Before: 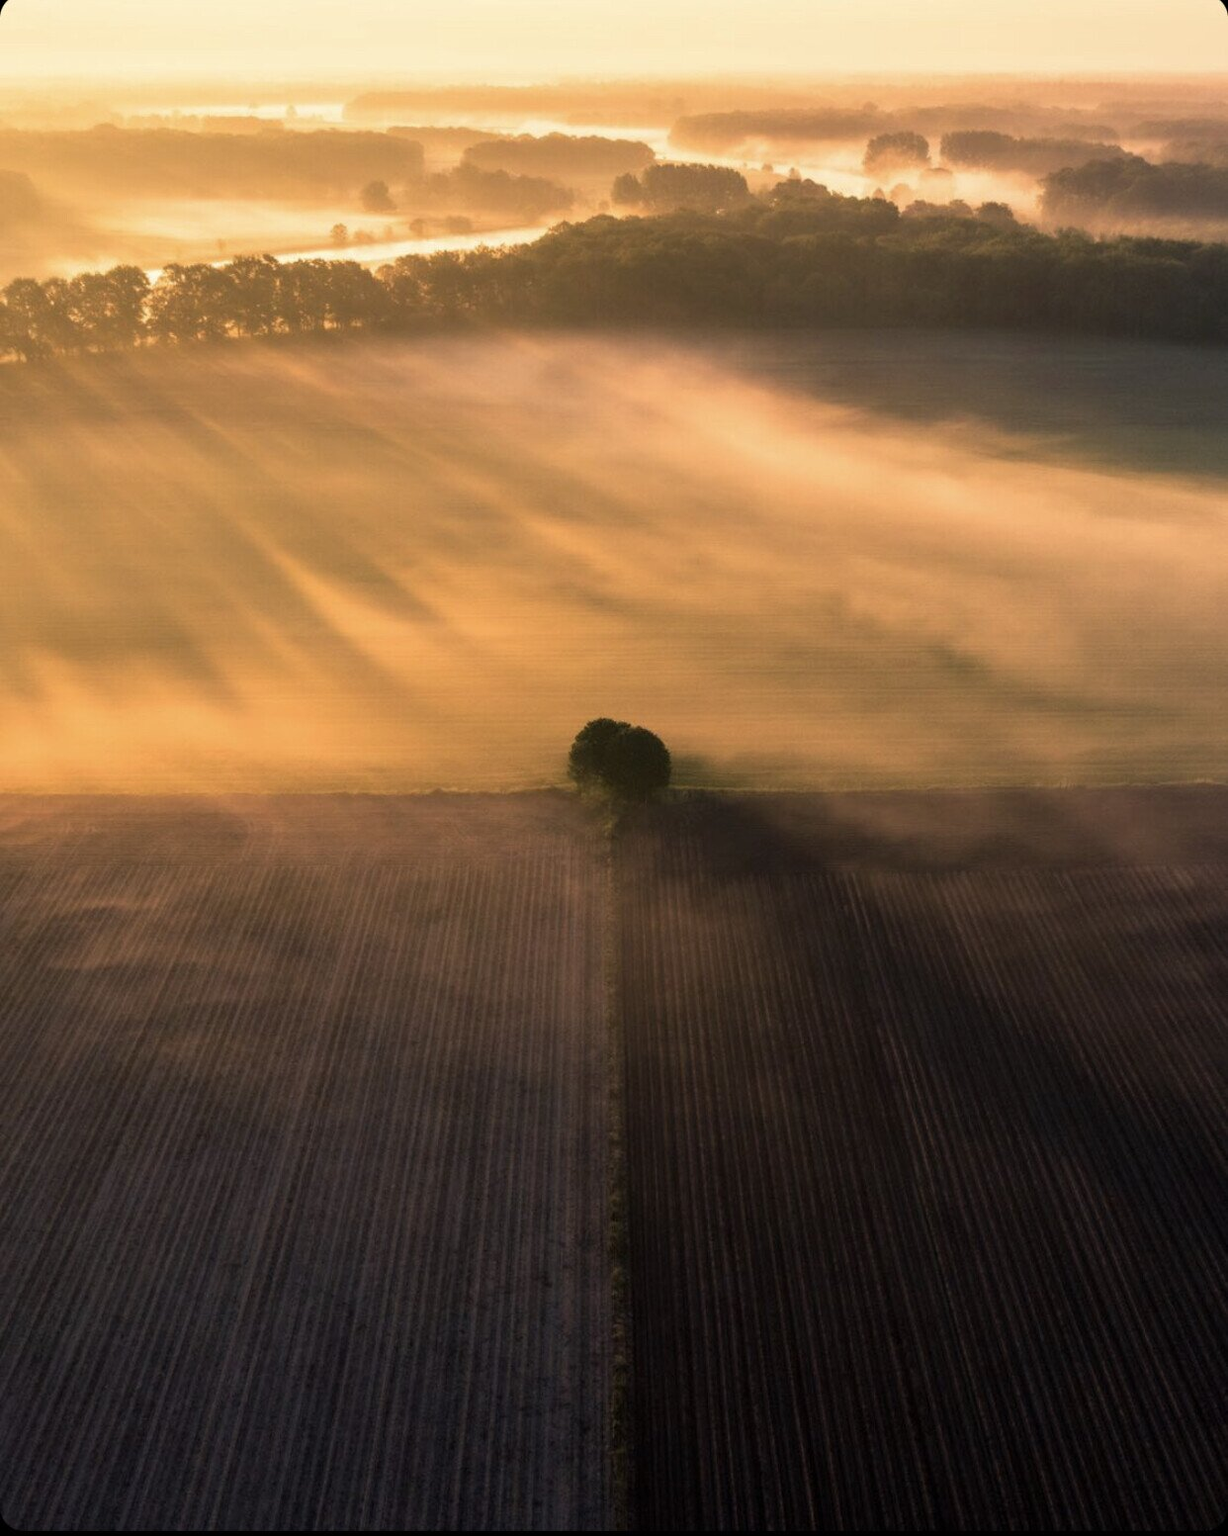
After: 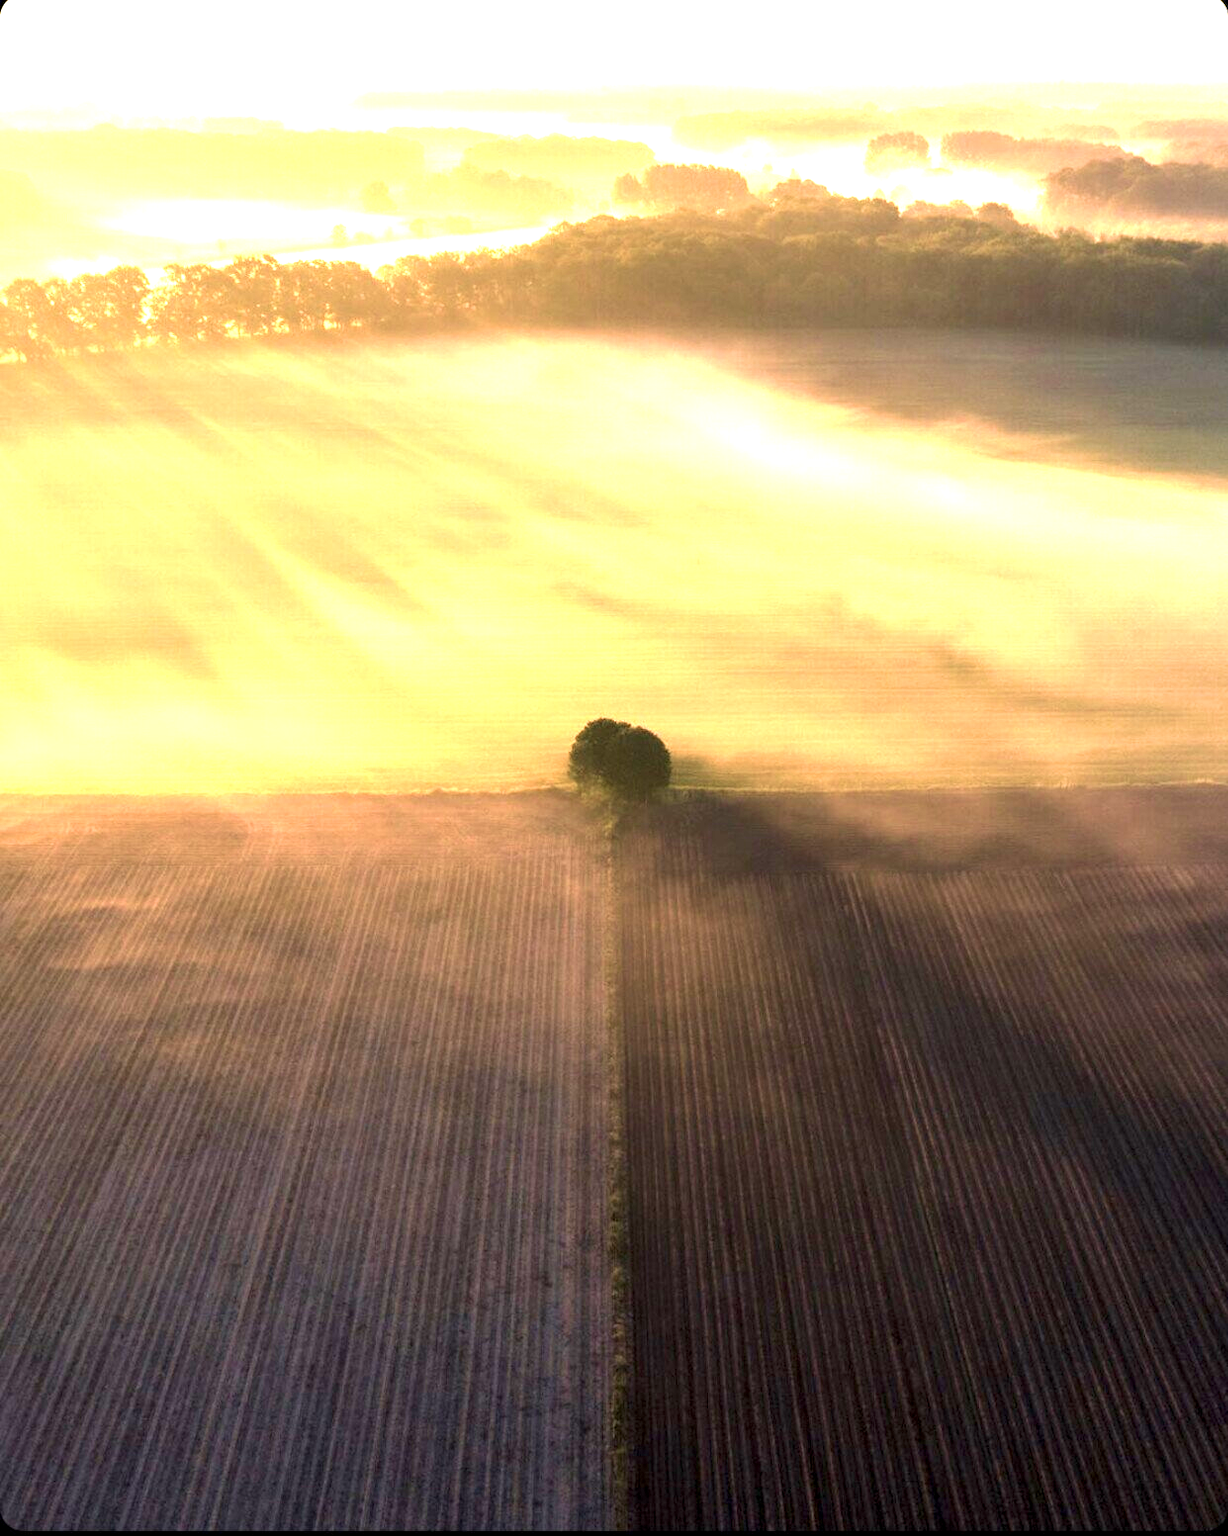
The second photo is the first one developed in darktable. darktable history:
velvia: on, module defaults
exposure: black level correction 0.001, exposure 1.822 EV, compensate exposure bias true, compensate highlight preservation false
